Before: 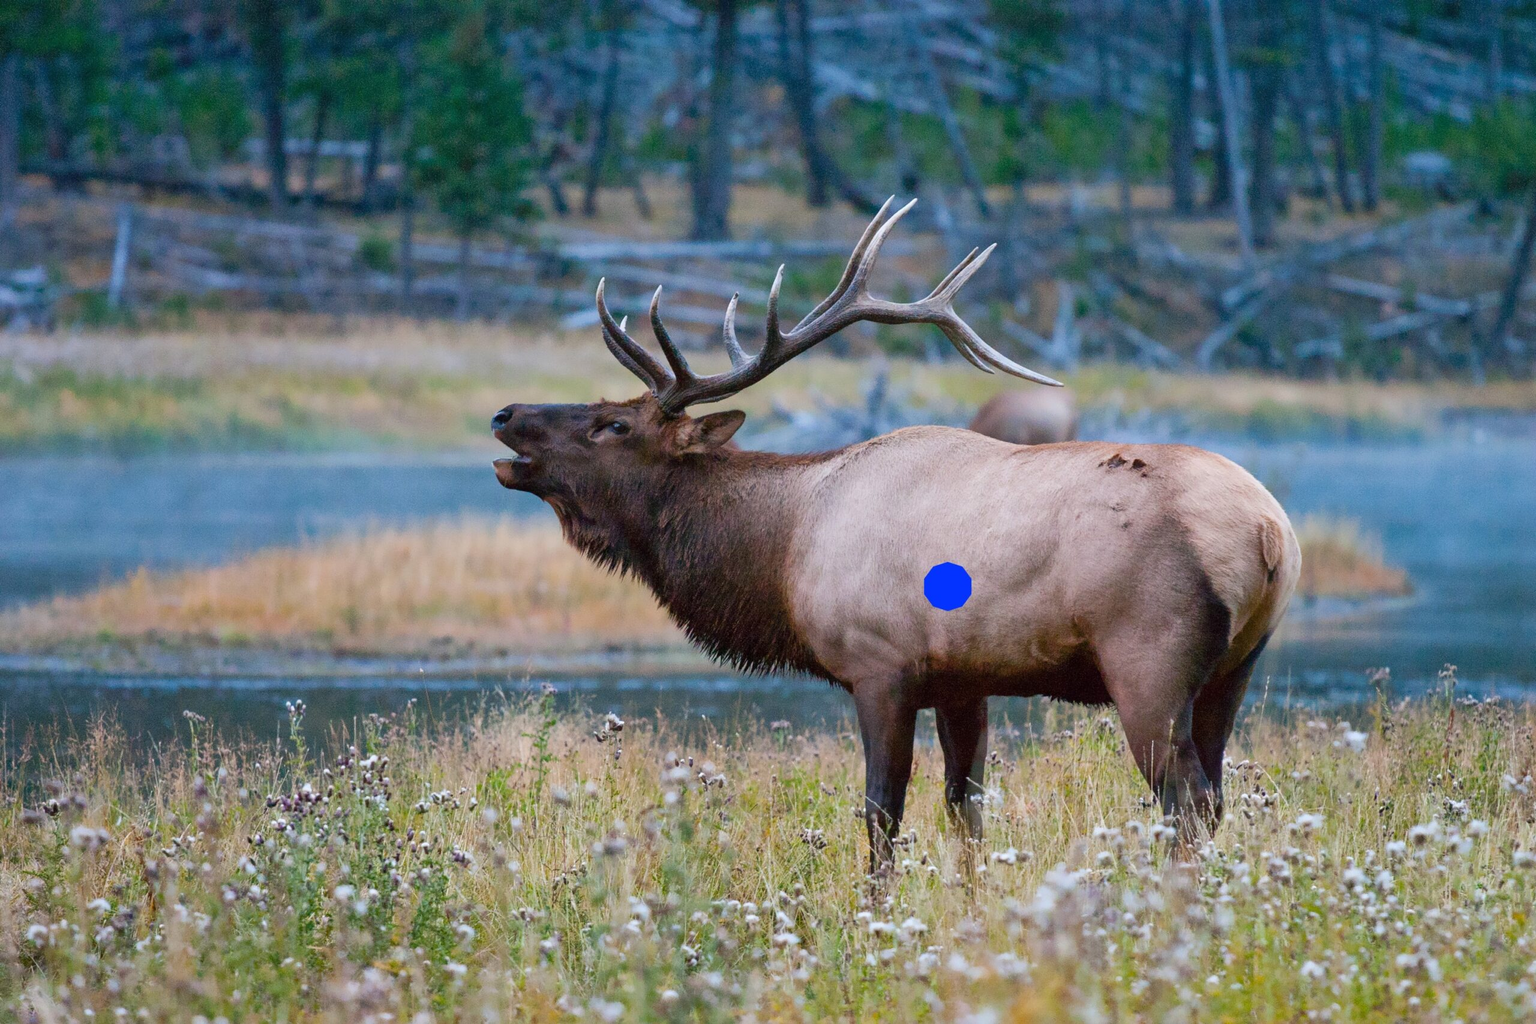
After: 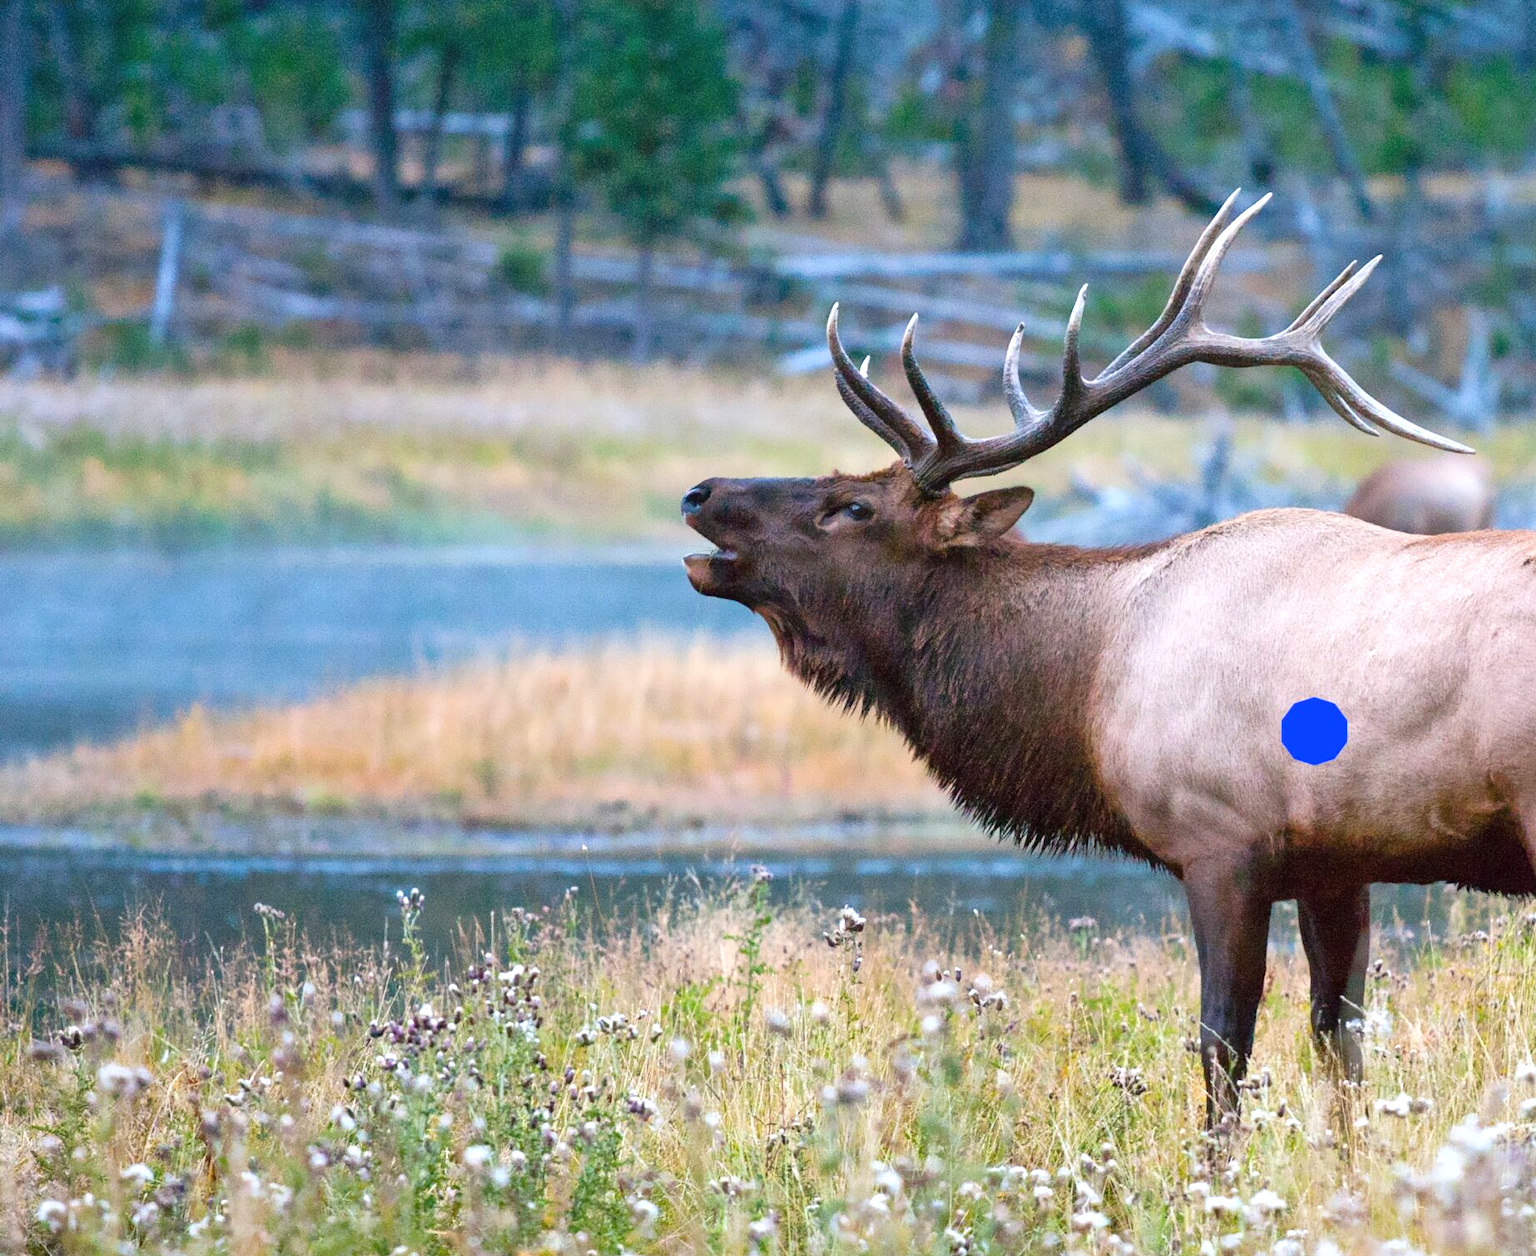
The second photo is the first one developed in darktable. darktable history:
crop: top 5.814%, right 27.852%, bottom 5.724%
exposure: black level correction 0, exposure 0.697 EV, compensate highlight preservation false
